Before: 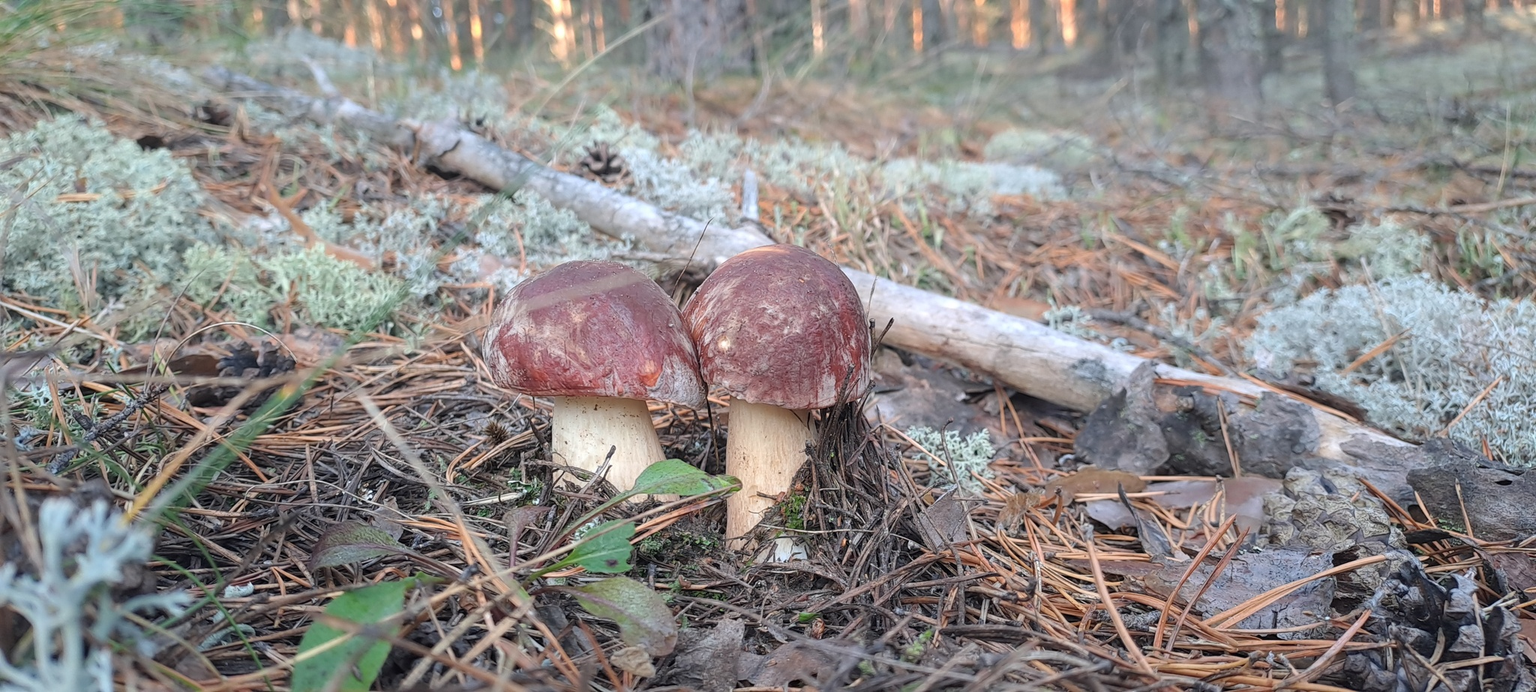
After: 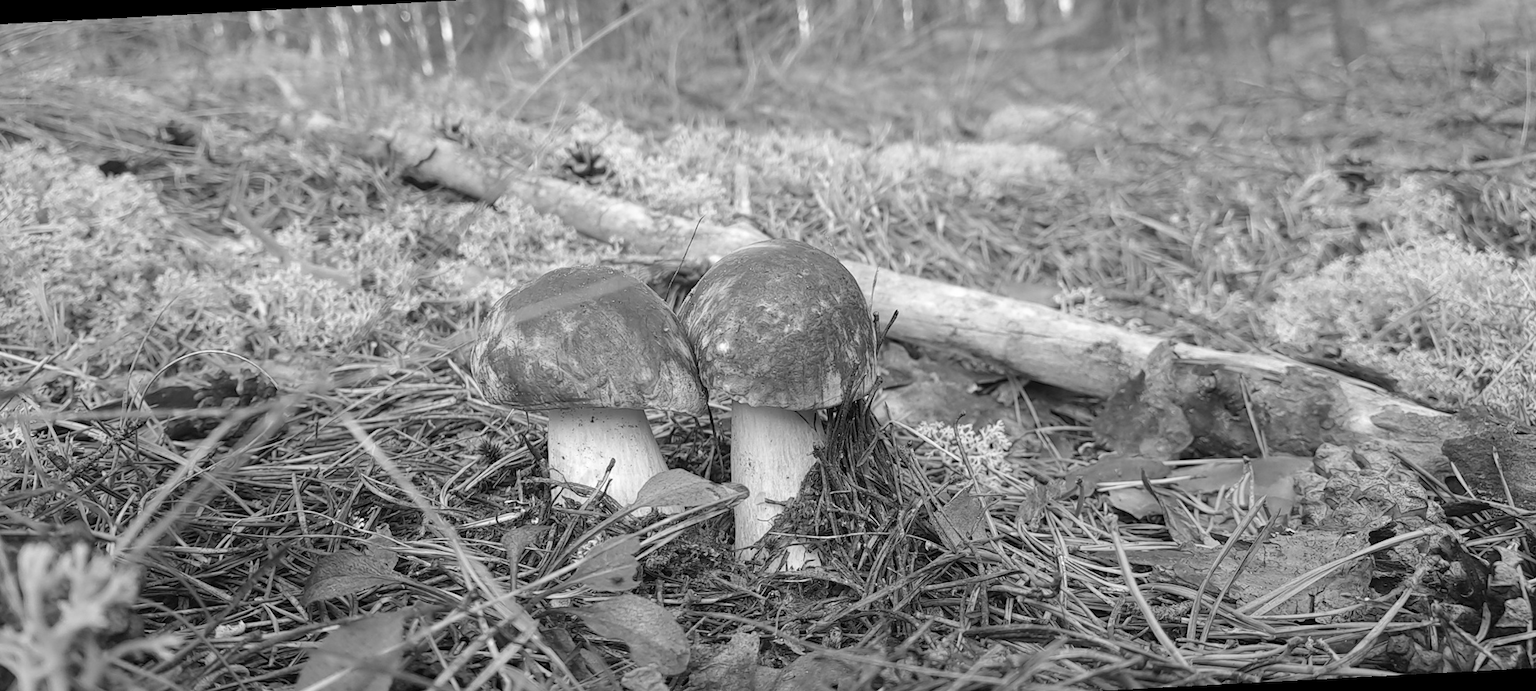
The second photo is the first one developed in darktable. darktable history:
rotate and perspective: rotation -3°, crop left 0.031, crop right 0.968, crop top 0.07, crop bottom 0.93
monochrome: on, module defaults
